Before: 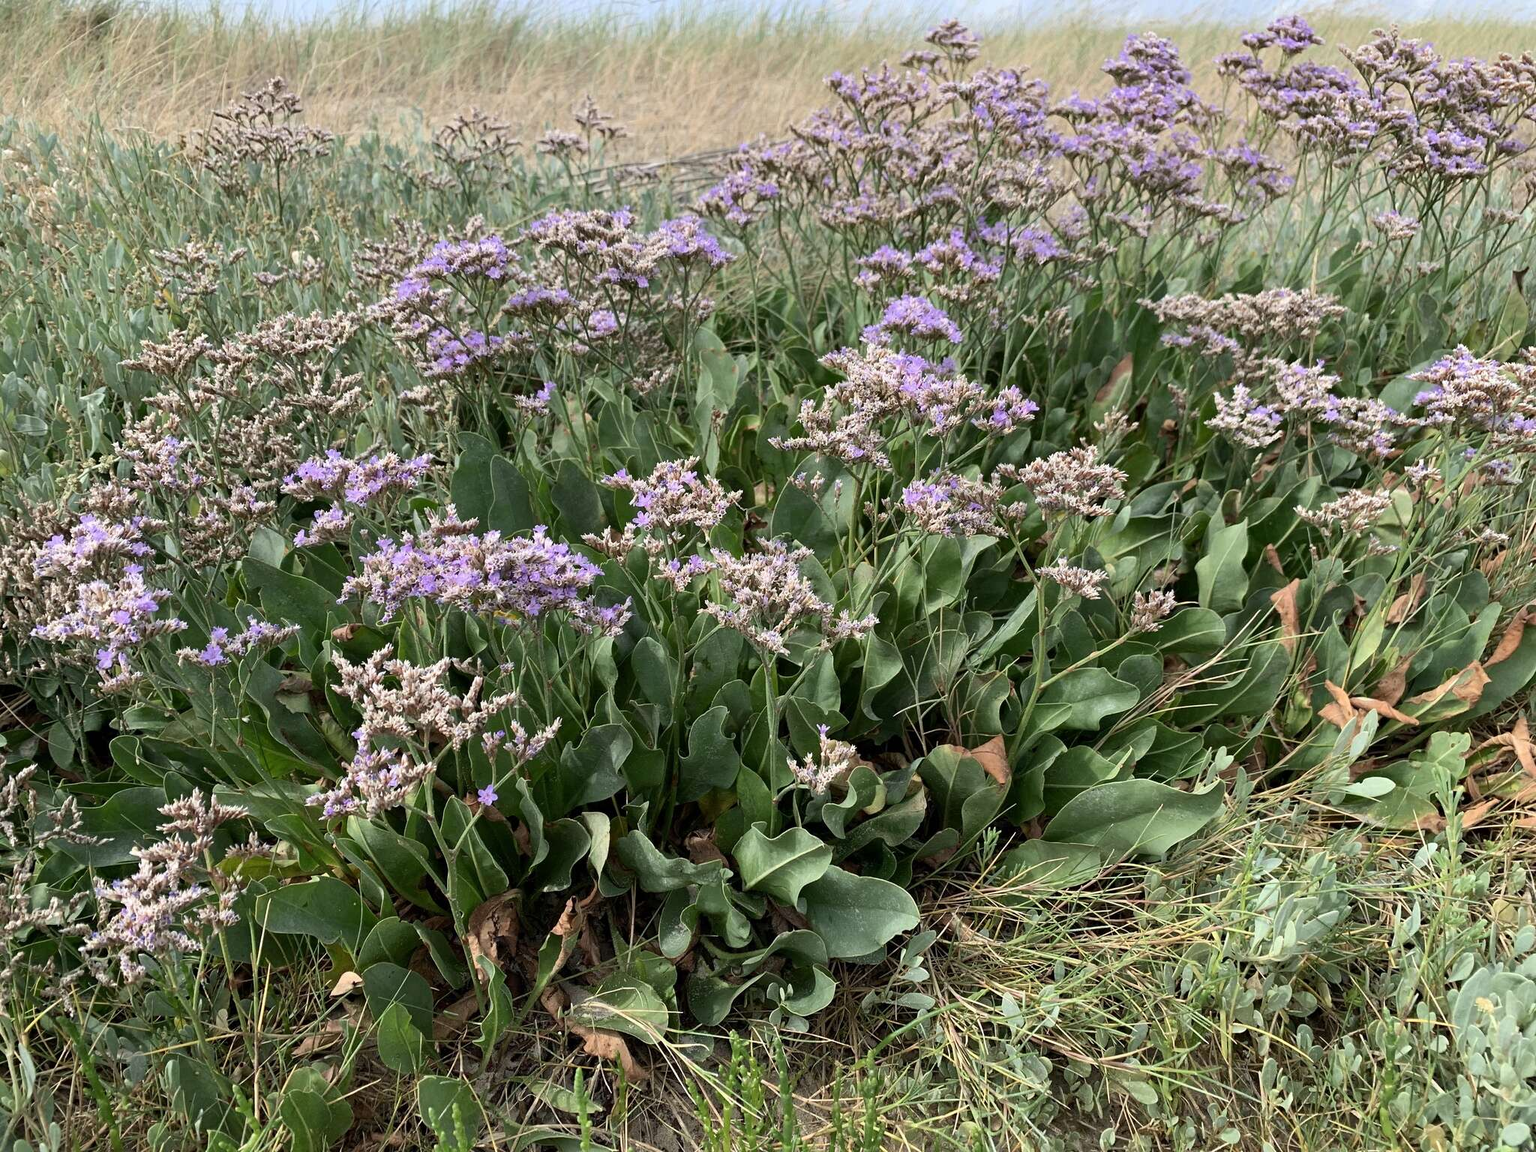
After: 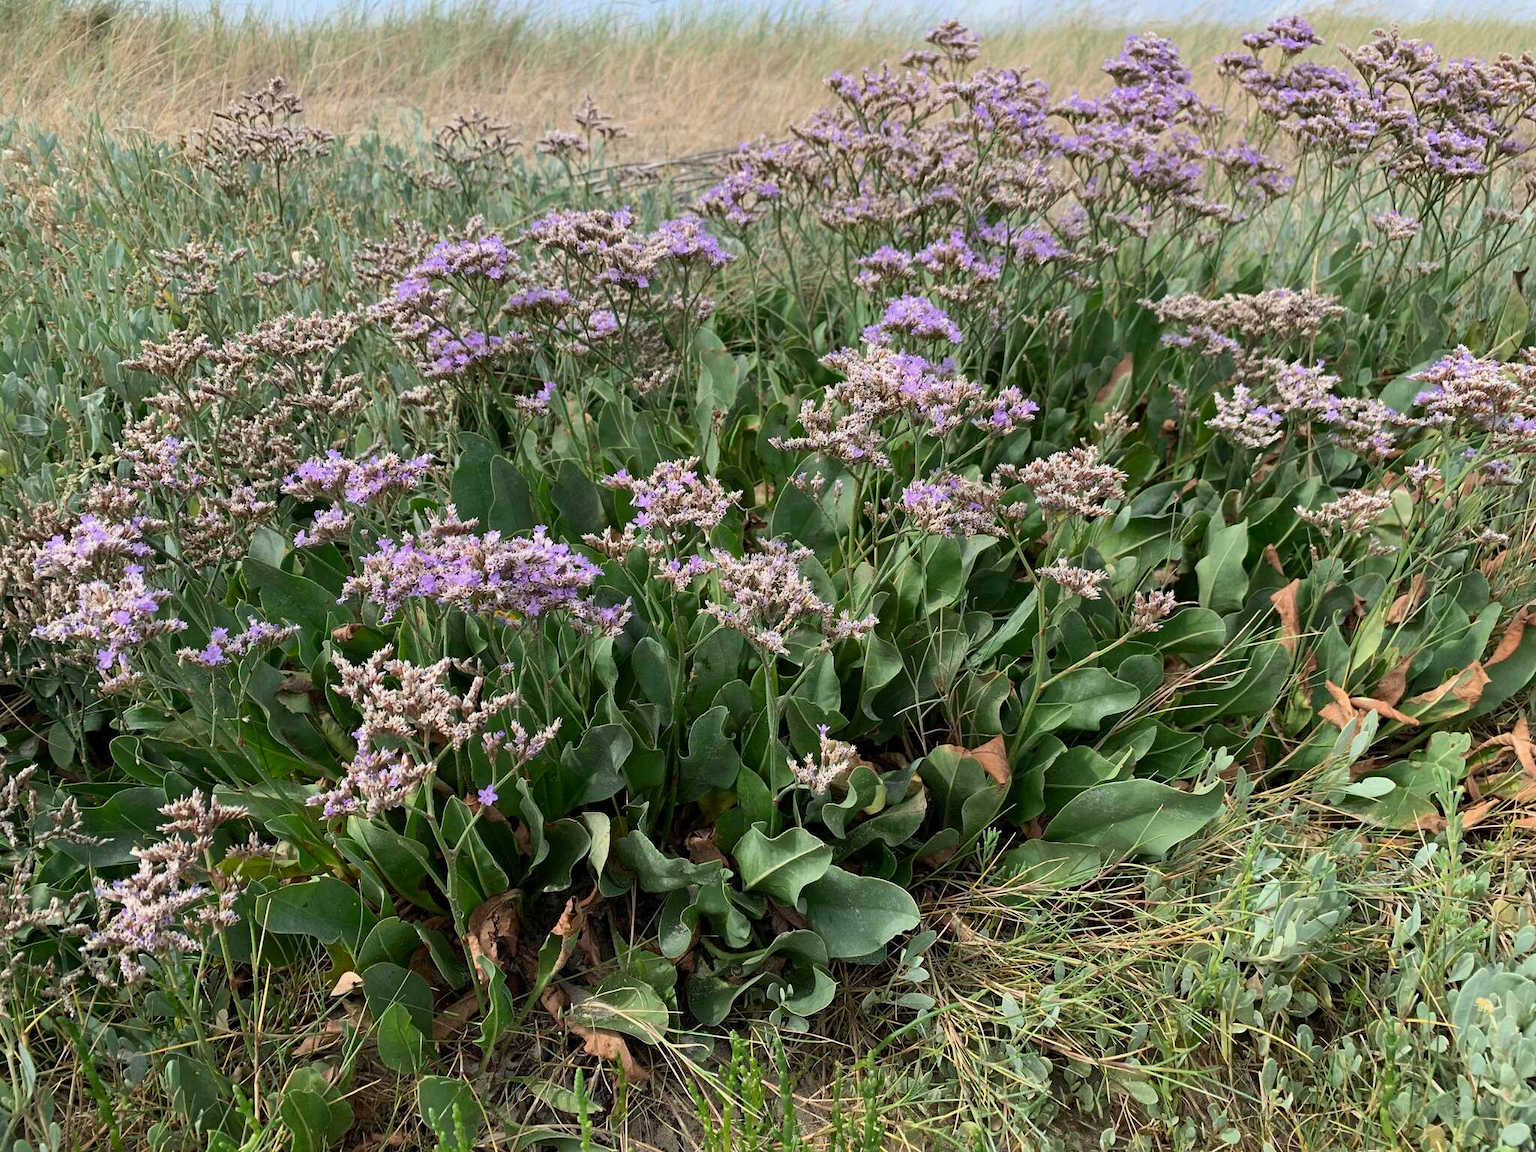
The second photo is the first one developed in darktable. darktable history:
exposure: exposure -0.112 EV, compensate highlight preservation false
